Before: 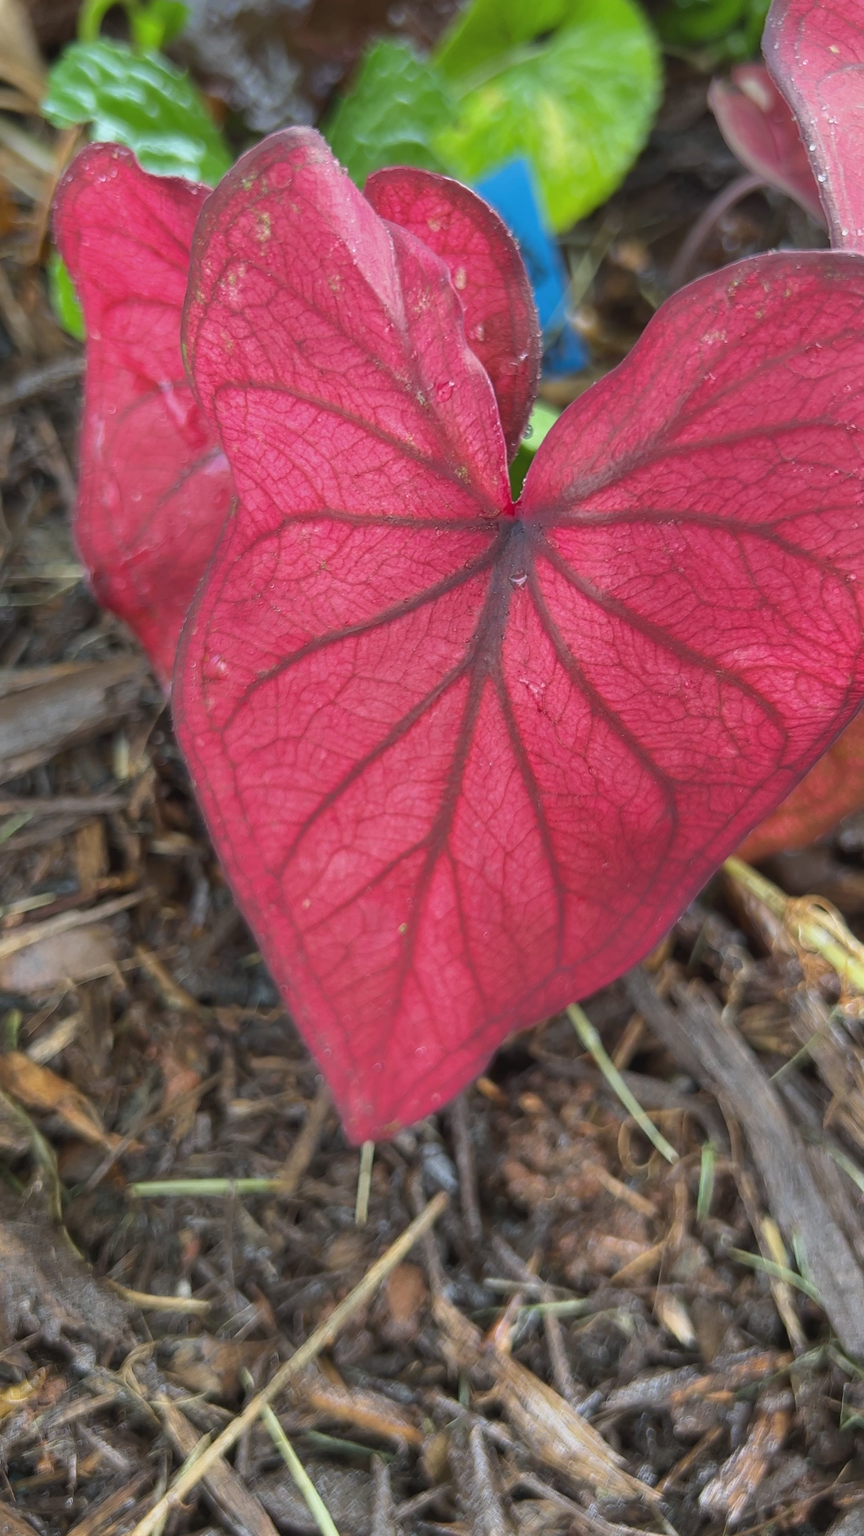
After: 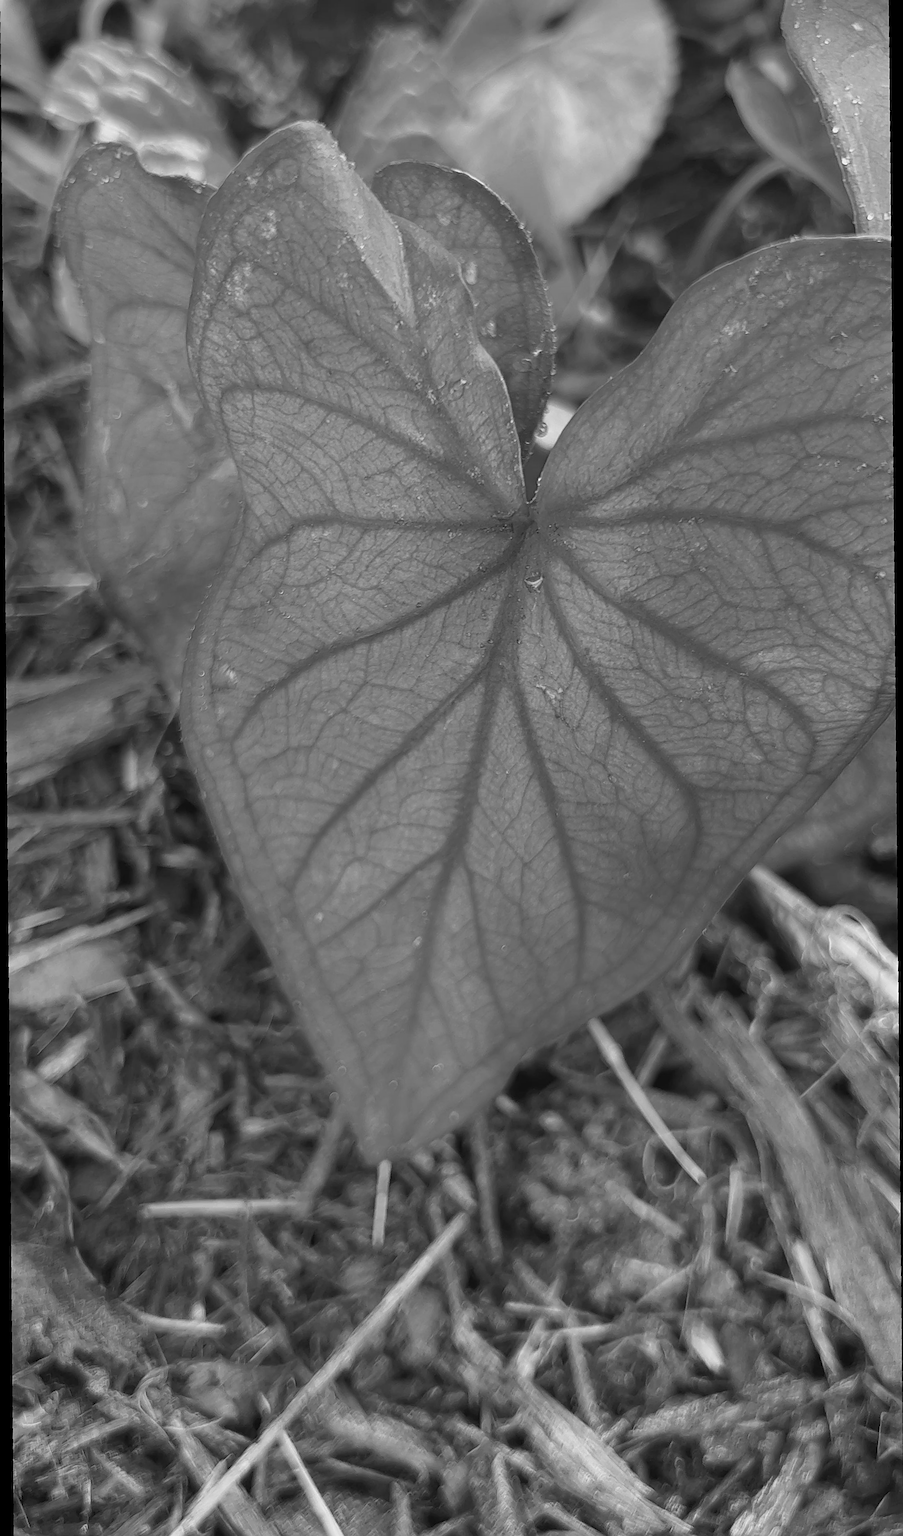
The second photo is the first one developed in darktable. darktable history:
rotate and perspective: rotation -2.22°, lens shift (horizontal) -0.022, automatic cropping off
crop and rotate: angle -1.69°
monochrome: on, module defaults
sharpen: on, module defaults
